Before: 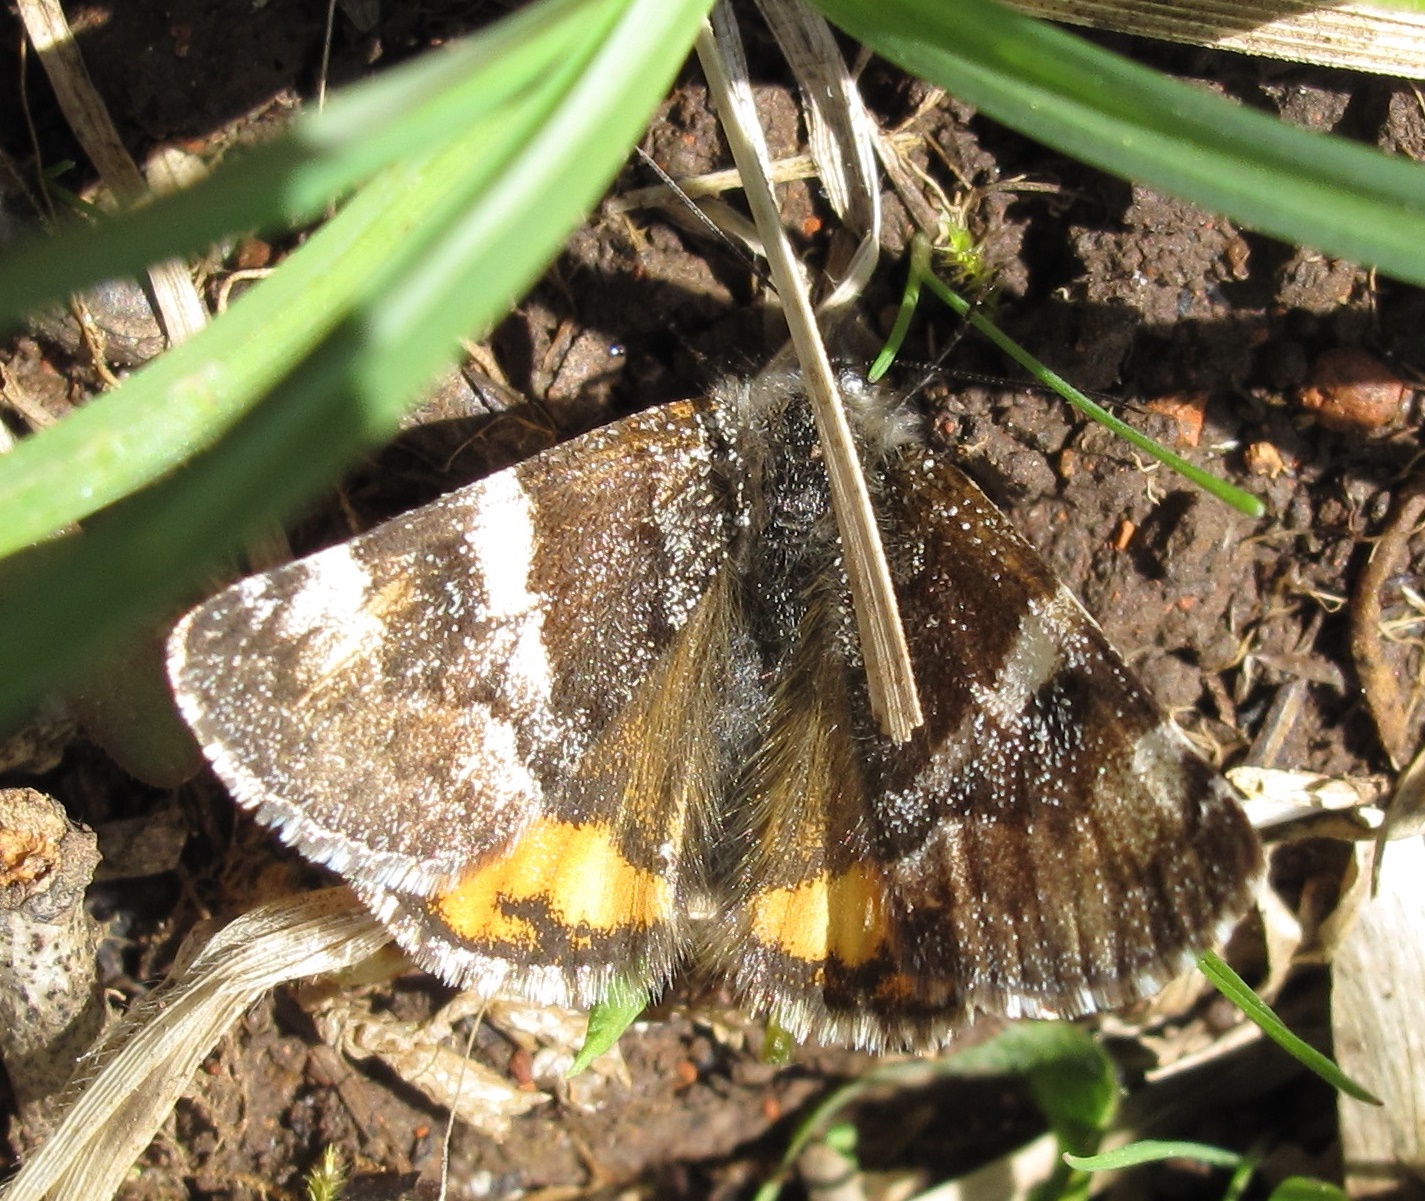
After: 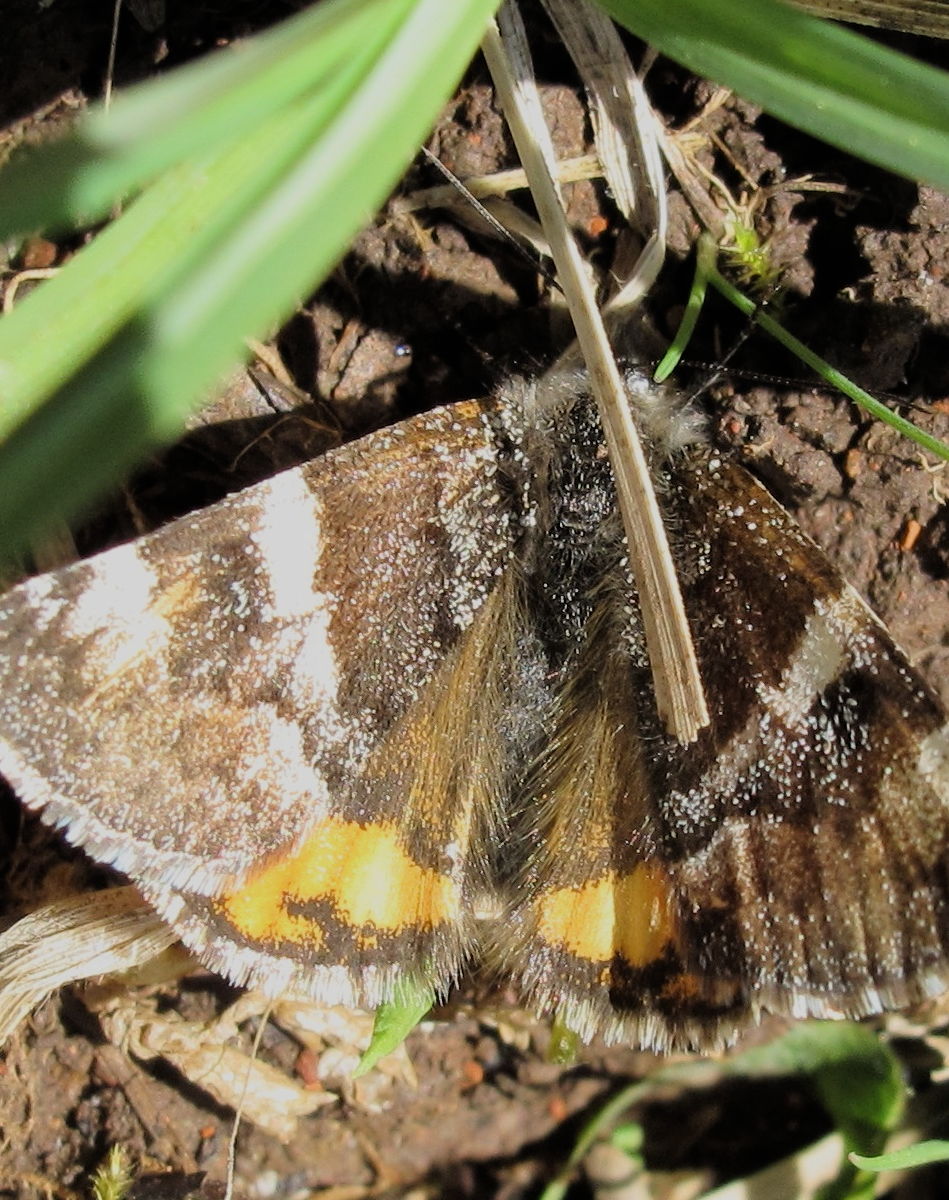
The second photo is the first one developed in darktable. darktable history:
crop and rotate: left 15.055%, right 18.278%
filmic rgb: black relative exposure -7.65 EV, white relative exposure 4.56 EV, hardness 3.61, color science v6 (2022)
